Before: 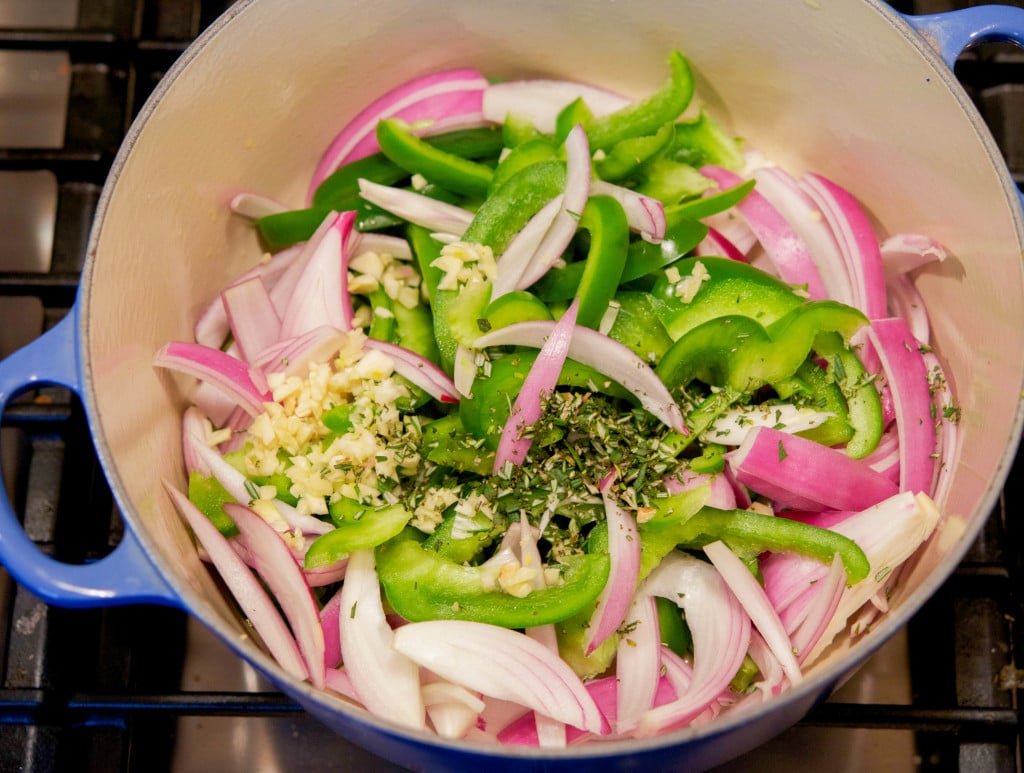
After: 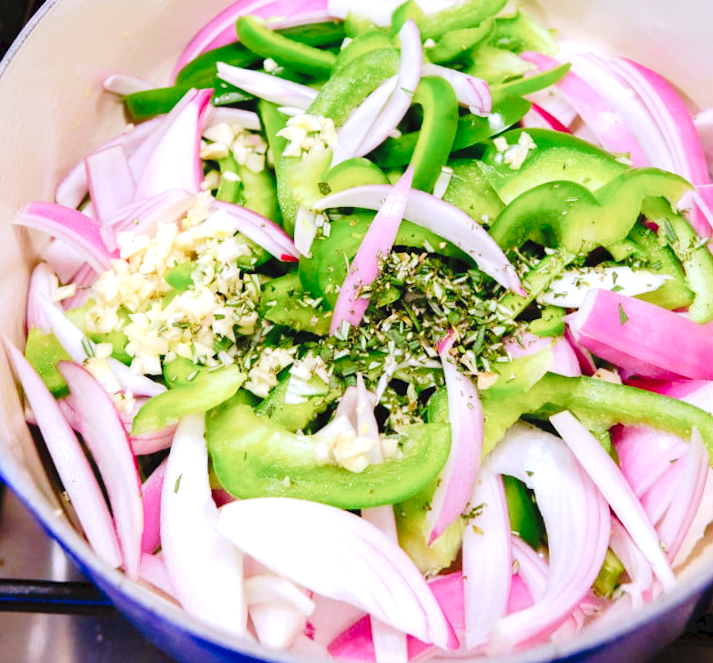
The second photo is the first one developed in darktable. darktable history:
color calibration: illuminant as shot in camera, x 0.379, y 0.396, temperature 4138.76 K
tone curve: curves: ch0 [(0, 0) (0.003, 0.049) (0.011, 0.052) (0.025, 0.057) (0.044, 0.069) (0.069, 0.076) (0.1, 0.09) (0.136, 0.111) (0.177, 0.15) (0.224, 0.197) (0.277, 0.267) (0.335, 0.366) (0.399, 0.477) (0.468, 0.561) (0.543, 0.651) (0.623, 0.733) (0.709, 0.804) (0.801, 0.869) (0.898, 0.924) (1, 1)], preserve colors none
crop: left 6.446%, top 8.188%, right 9.538%, bottom 3.548%
exposure: exposure 0.6 EV, compensate highlight preservation false
white balance: red 0.967, blue 1.049
rotate and perspective: rotation 0.72°, lens shift (vertical) -0.352, lens shift (horizontal) -0.051, crop left 0.152, crop right 0.859, crop top 0.019, crop bottom 0.964
